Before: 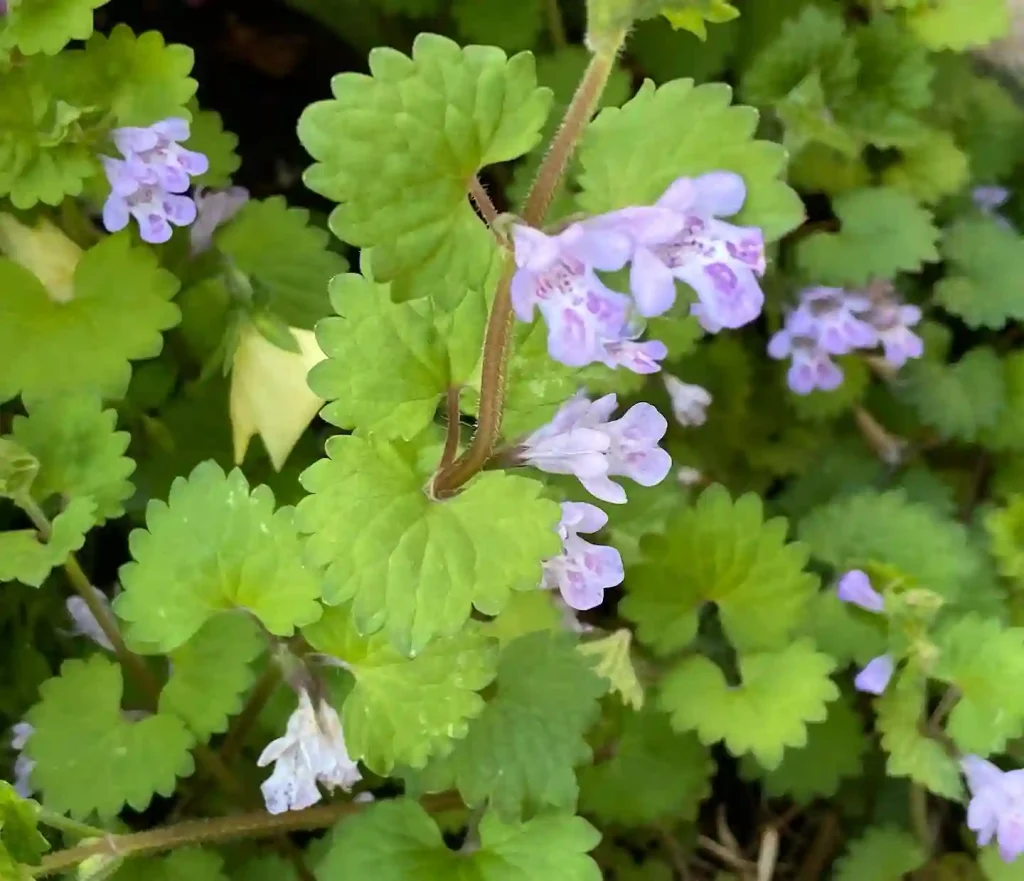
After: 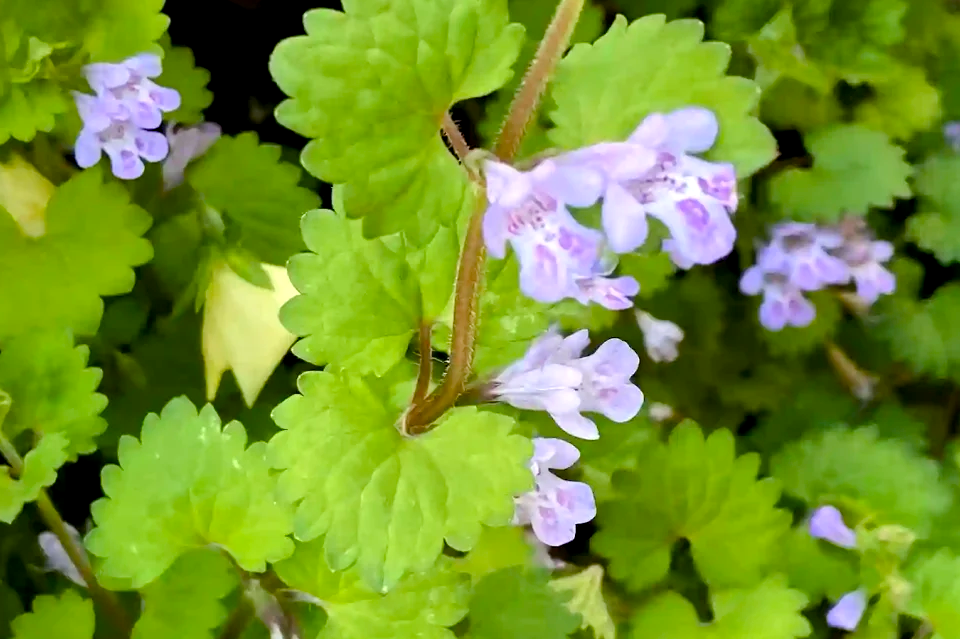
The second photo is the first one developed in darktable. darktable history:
color balance rgb: global offset › luminance -0.51%, perceptual saturation grading › global saturation 27.53%, perceptual saturation grading › highlights -25%, perceptual saturation grading › shadows 25%, perceptual brilliance grading › highlights 6.62%, perceptual brilliance grading › mid-tones 17.07%, perceptual brilliance grading › shadows -5.23%
crop: left 2.737%, top 7.287%, right 3.421%, bottom 20.179%
